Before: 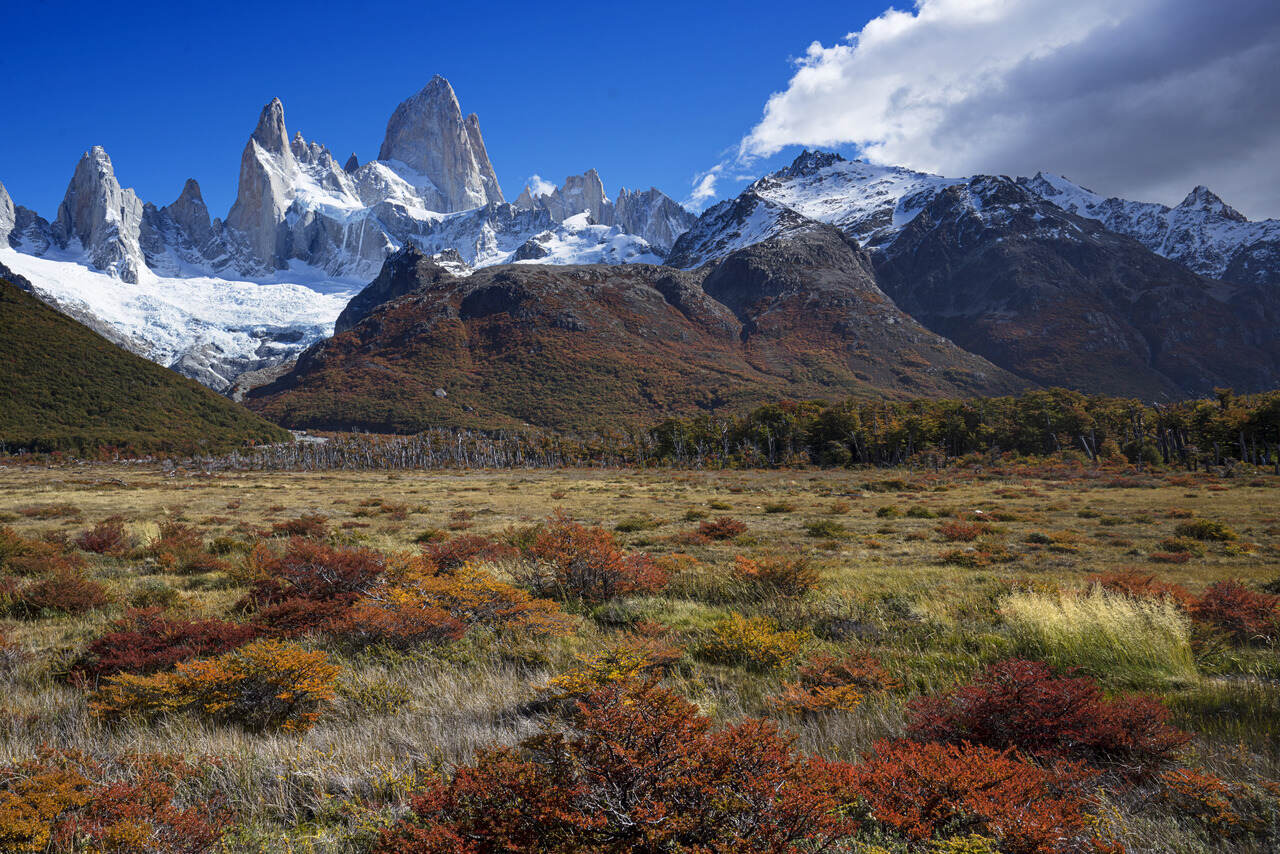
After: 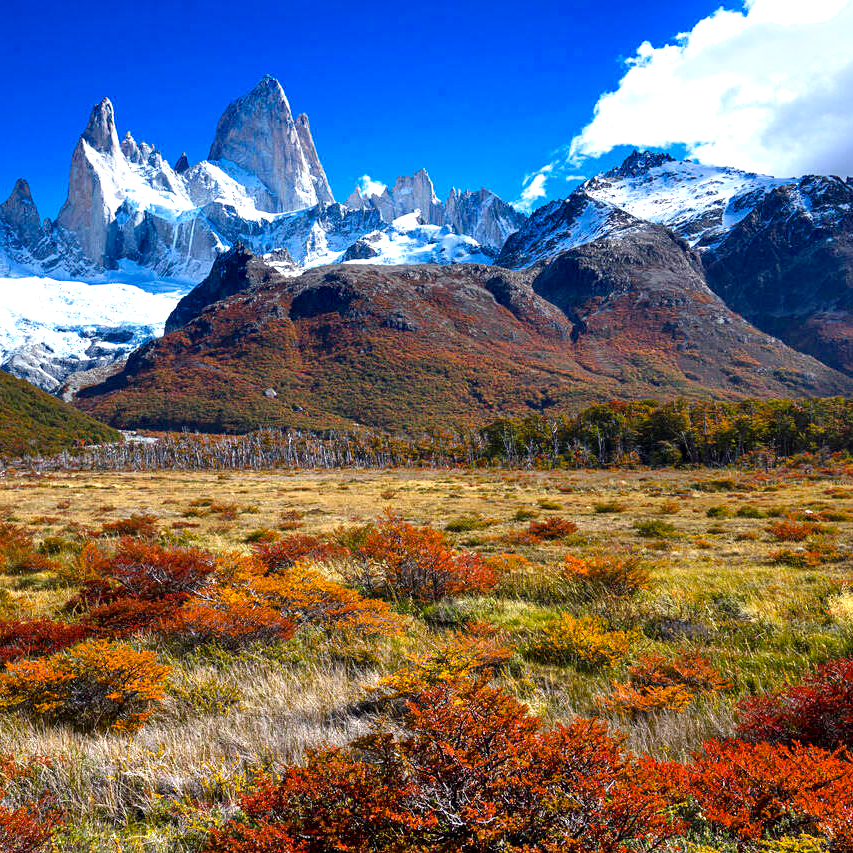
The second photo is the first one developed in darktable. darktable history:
exposure: black level correction 0, exposure 0.68 EV, compensate exposure bias true, compensate highlight preservation false
color balance rgb: linear chroma grading › shadows 16%, perceptual saturation grading › global saturation 8%, perceptual saturation grading › shadows 4%, perceptual brilliance grading › global brilliance 2%, perceptual brilliance grading › highlights 8%, perceptual brilliance grading › shadows -4%, global vibrance 16%, saturation formula JzAzBz (2021)
shadows and highlights: highlights 70.7, soften with gaussian
crop and rotate: left 13.342%, right 19.991%
